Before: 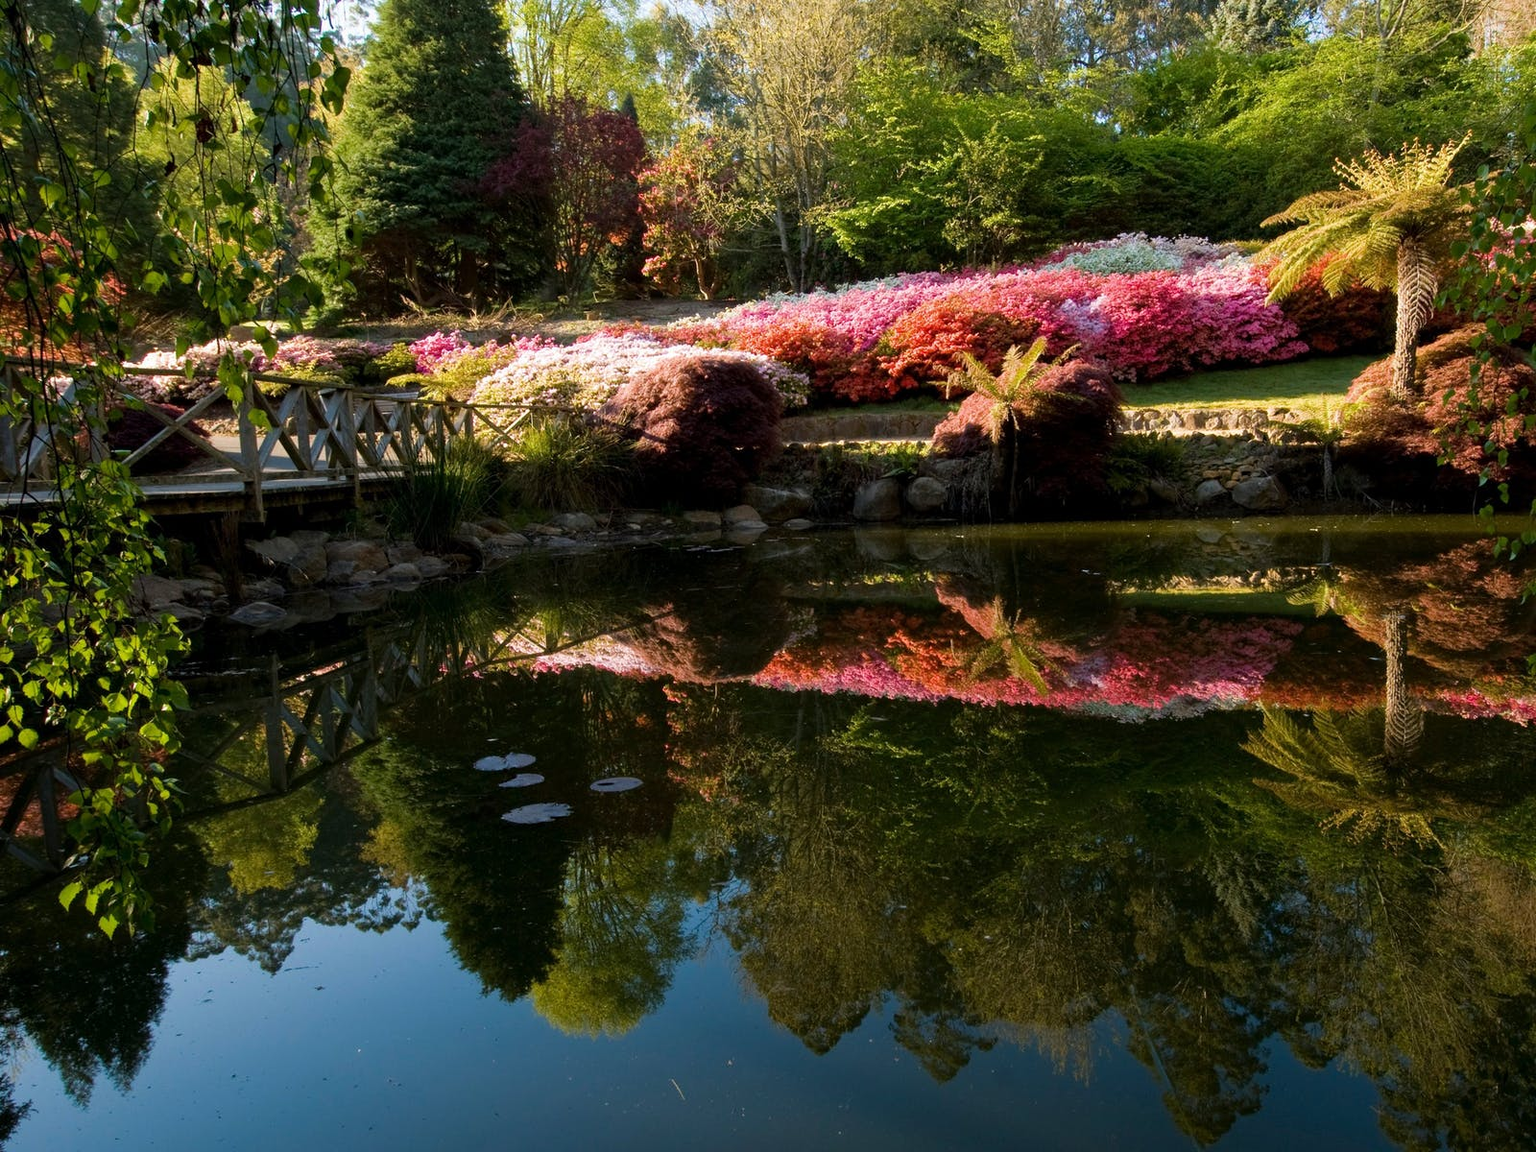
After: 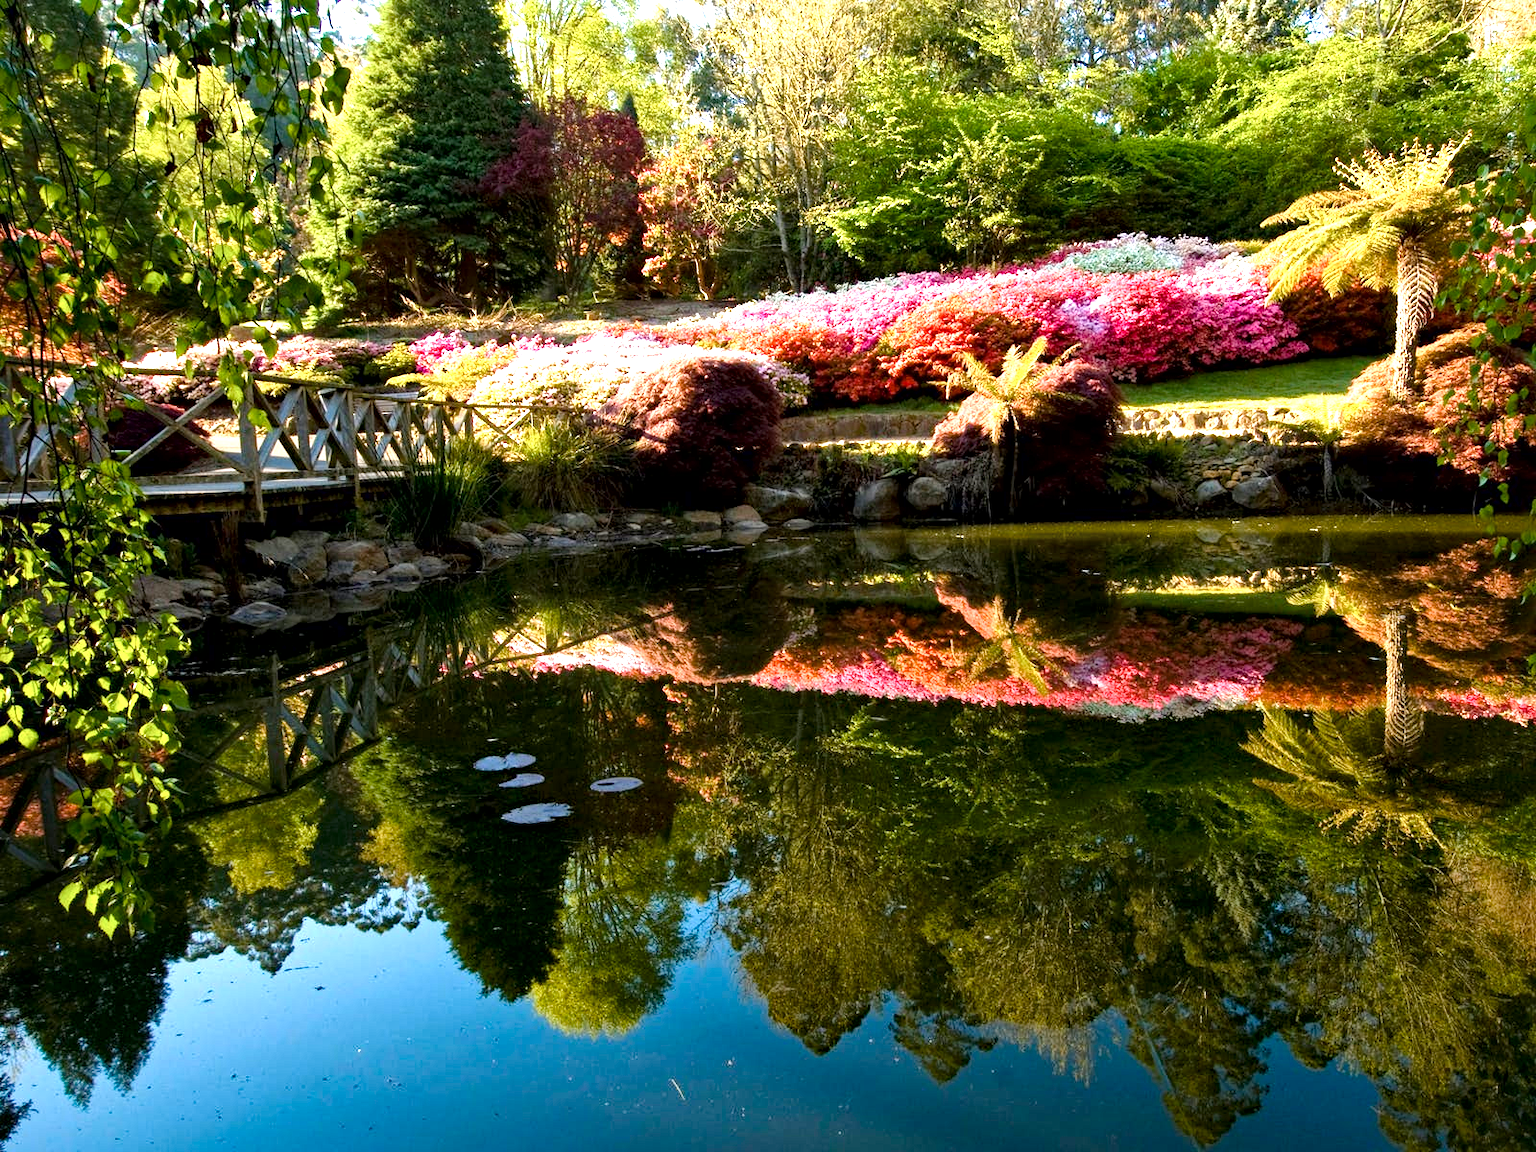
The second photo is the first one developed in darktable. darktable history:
color balance rgb: linear chroma grading › shadows 32%, linear chroma grading › global chroma -2%, linear chroma grading › mid-tones 4%, perceptual saturation grading › global saturation -2%, perceptual saturation grading › highlights -8%, perceptual saturation grading › mid-tones 8%, perceptual saturation grading › shadows 4%, perceptual brilliance grading › highlights 8%, perceptual brilliance grading › mid-tones 4%, perceptual brilliance grading › shadows 2%, global vibrance 16%, saturation formula JzAzBz (2021)
exposure: black level correction 0, exposure 0.95 EV, compensate exposure bias true, compensate highlight preservation false
local contrast: mode bilateral grid, contrast 25, coarseness 60, detail 151%, midtone range 0.2
haze removal: compatibility mode true, adaptive false
